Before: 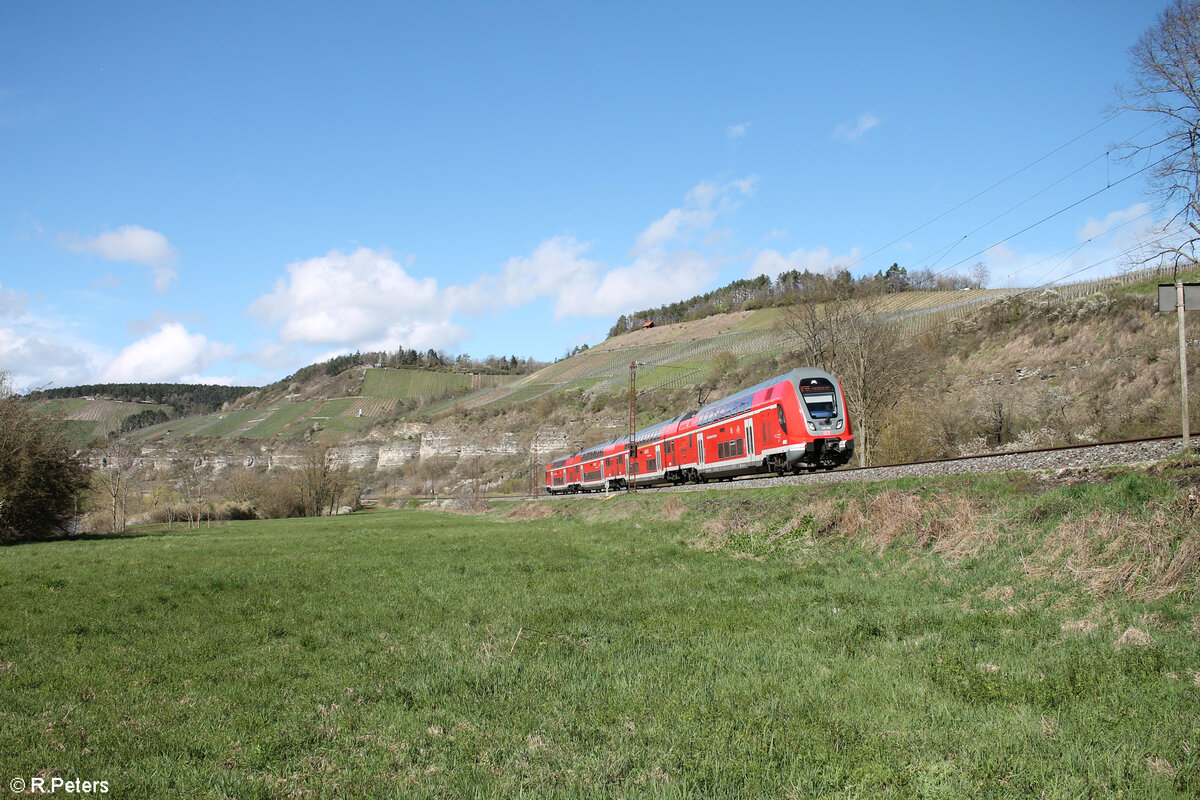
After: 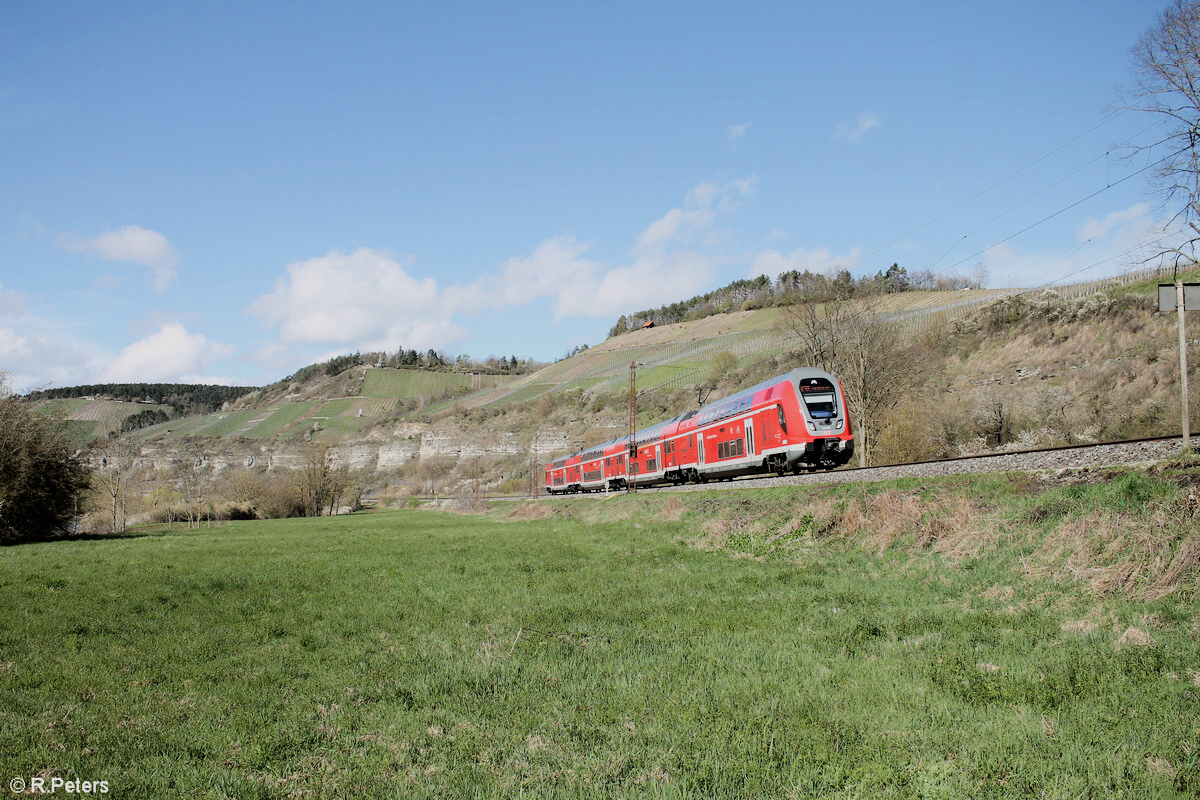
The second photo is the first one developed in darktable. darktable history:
tone equalizer: -8 EV -0.378 EV, -7 EV -0.366 EV, -6 EV -0.341 EV, -5 EV -0.216 EV, -3 EV 0.243 EV, -2 EV 0.31 EV, -1 EV 0.412 EV, +0 EV 0.405 EV, smoothing diameter 2.21%, edges refinement/feathering 21.78, mask exposure compensation -1.57 EV, filter diffusion 5
filmic rgb: black relative exposure -7.65 EV, white relative exposure 4.56 EV, threshold 3.04 EV, hardness 3.61, enable highlight reconstruction true
